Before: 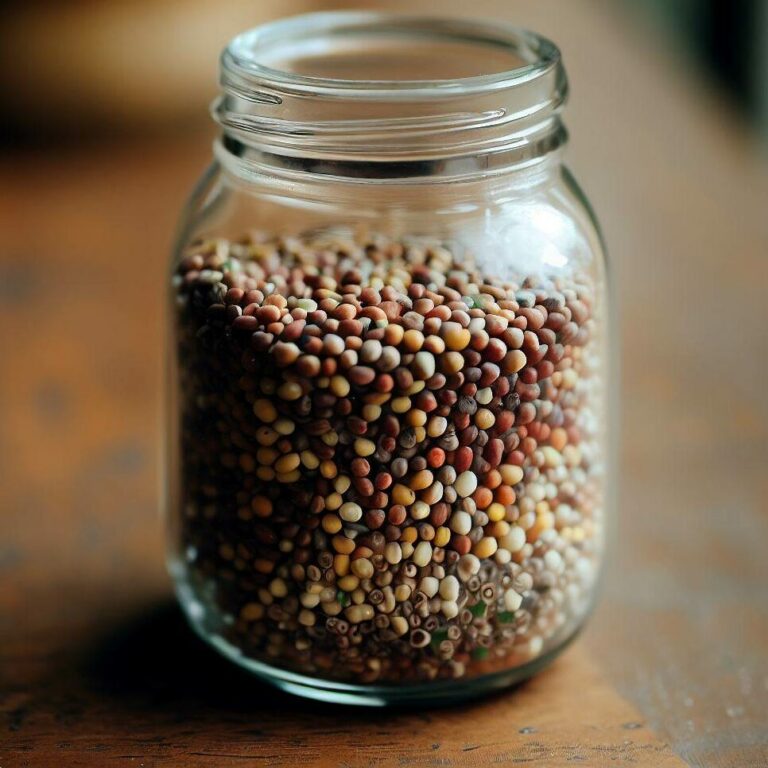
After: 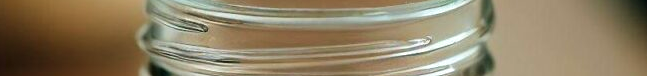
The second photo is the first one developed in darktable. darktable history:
velvia: on, module defaults
crop and rotate: left 9.644%, top 9.491%, right 6.021%, bottom 80.509%
shadows and highlights: radius 171.16, shadows 27, white point adjustment 3.13, highlights -67.95, soften with gaussian
